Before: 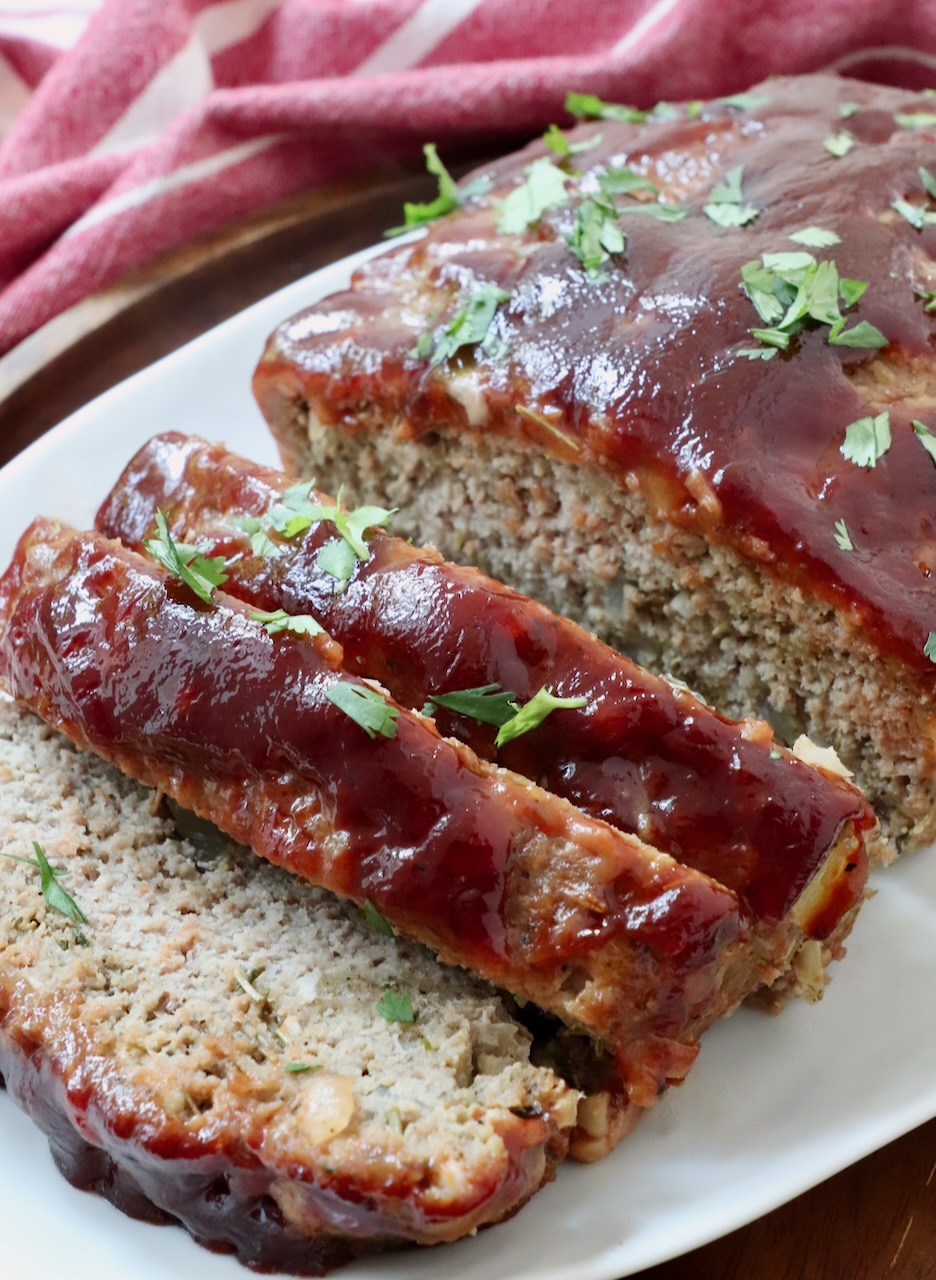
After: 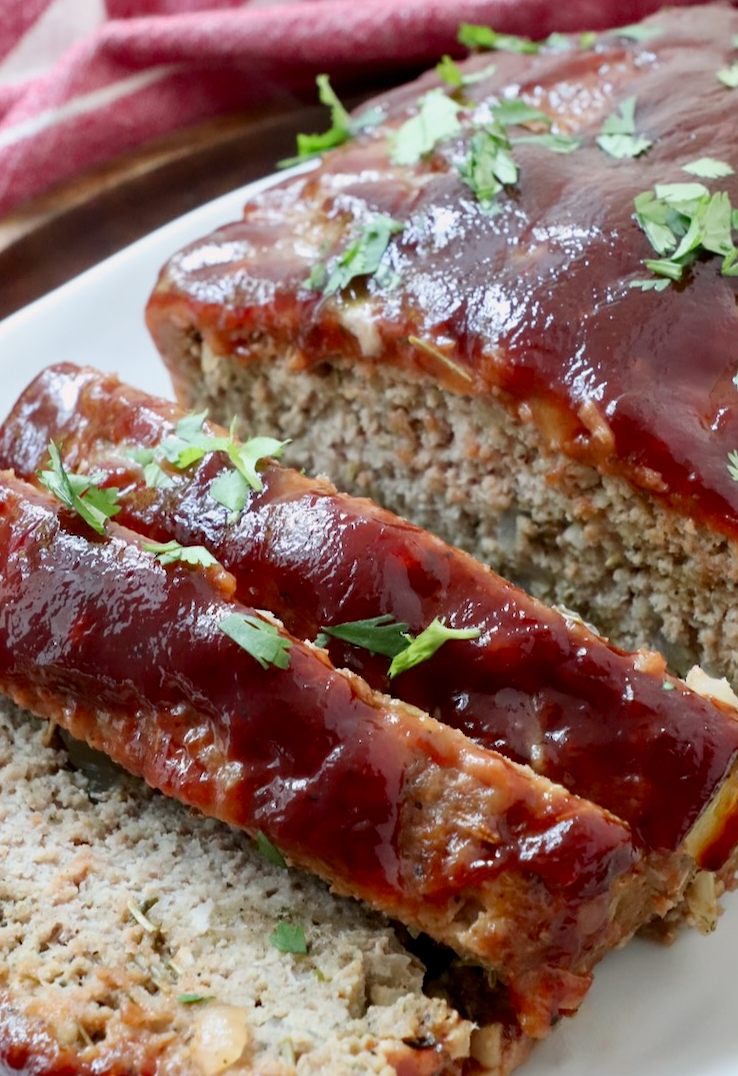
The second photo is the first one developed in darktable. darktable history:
crop: left 11.462%, top 5.407%, right 9.598%, bottom 10.485%
